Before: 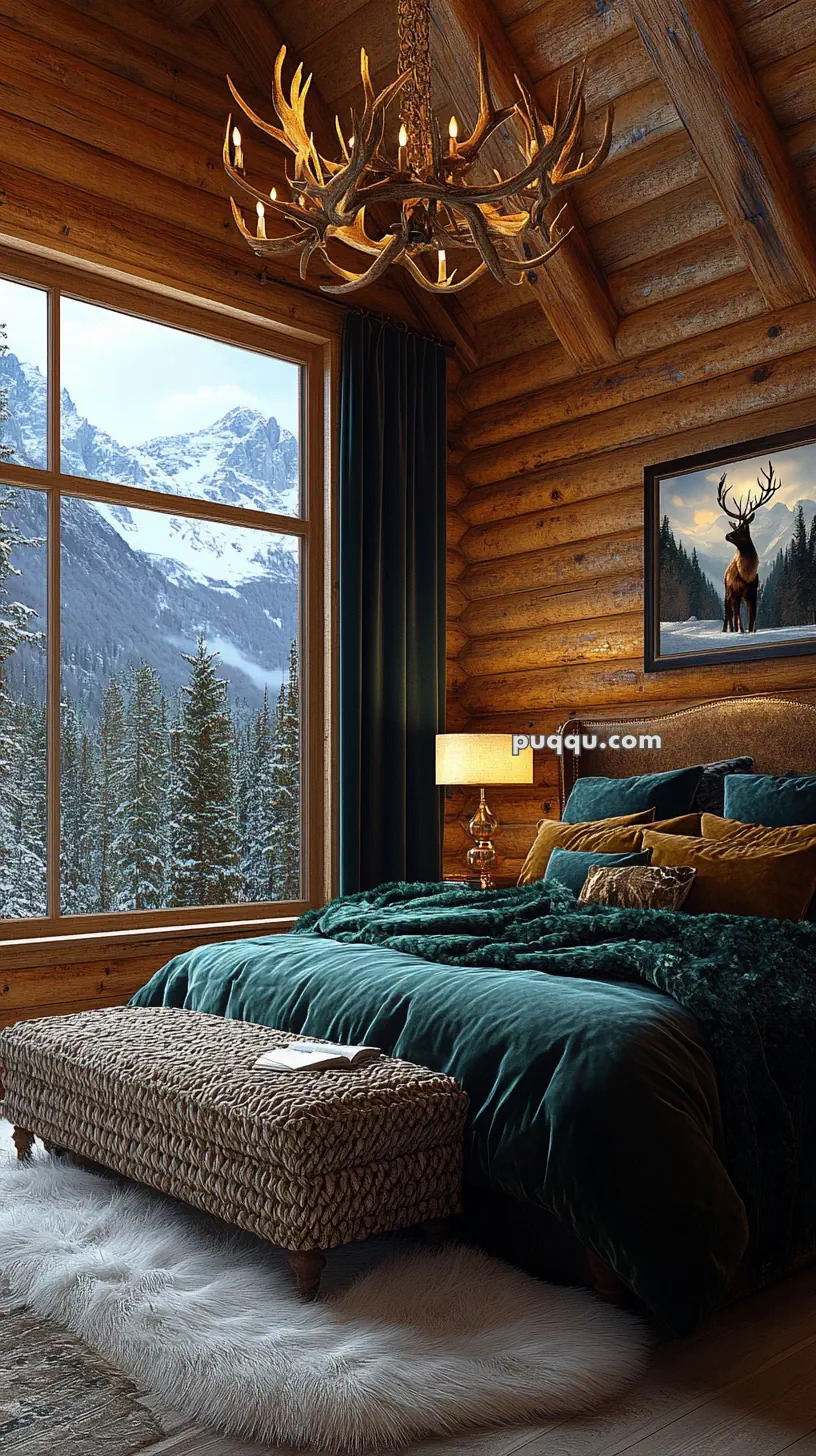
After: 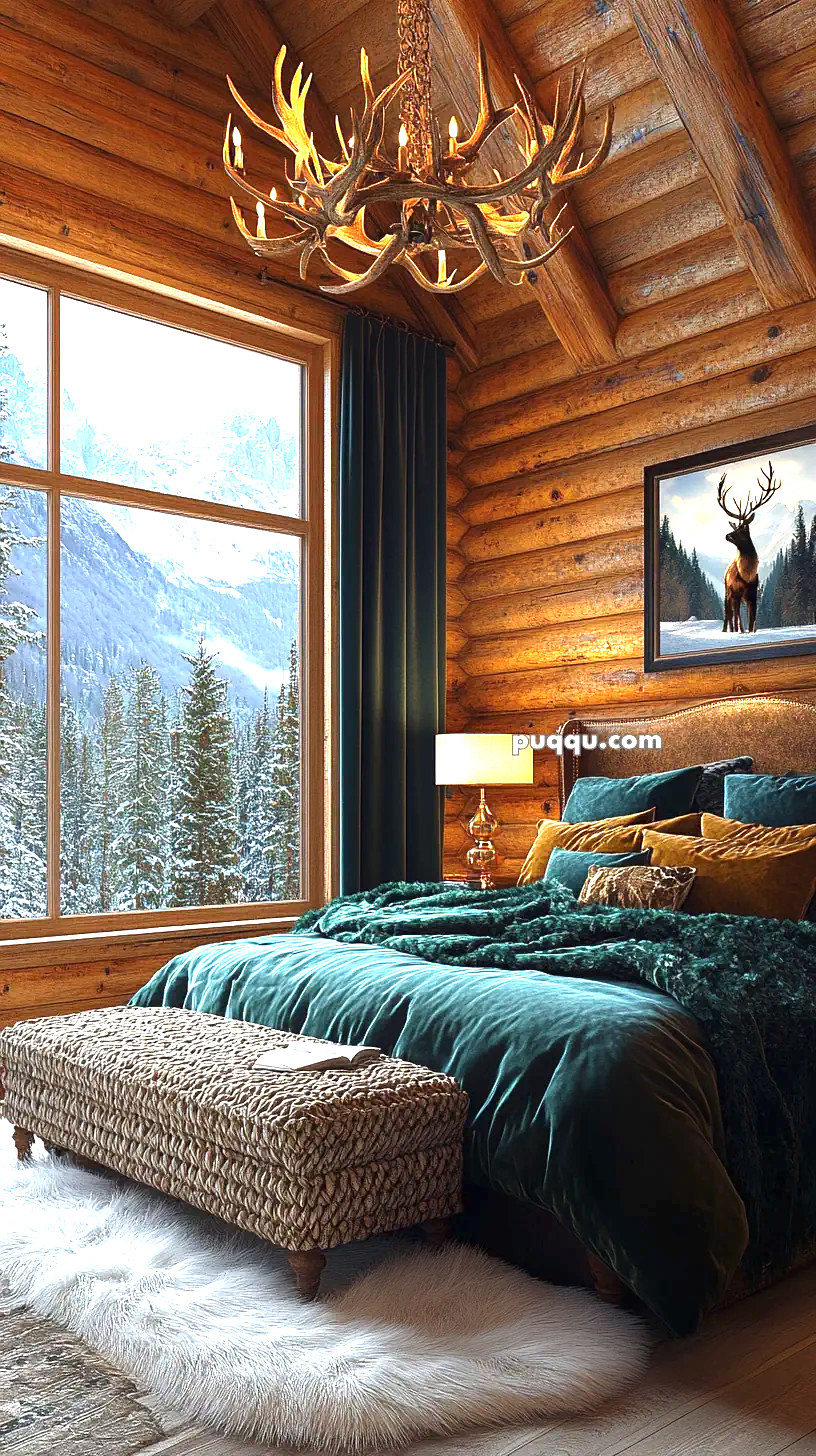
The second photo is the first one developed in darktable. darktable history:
exposure: black level correction 0, exposure 1.44 EV, compensate highlight preservation false
